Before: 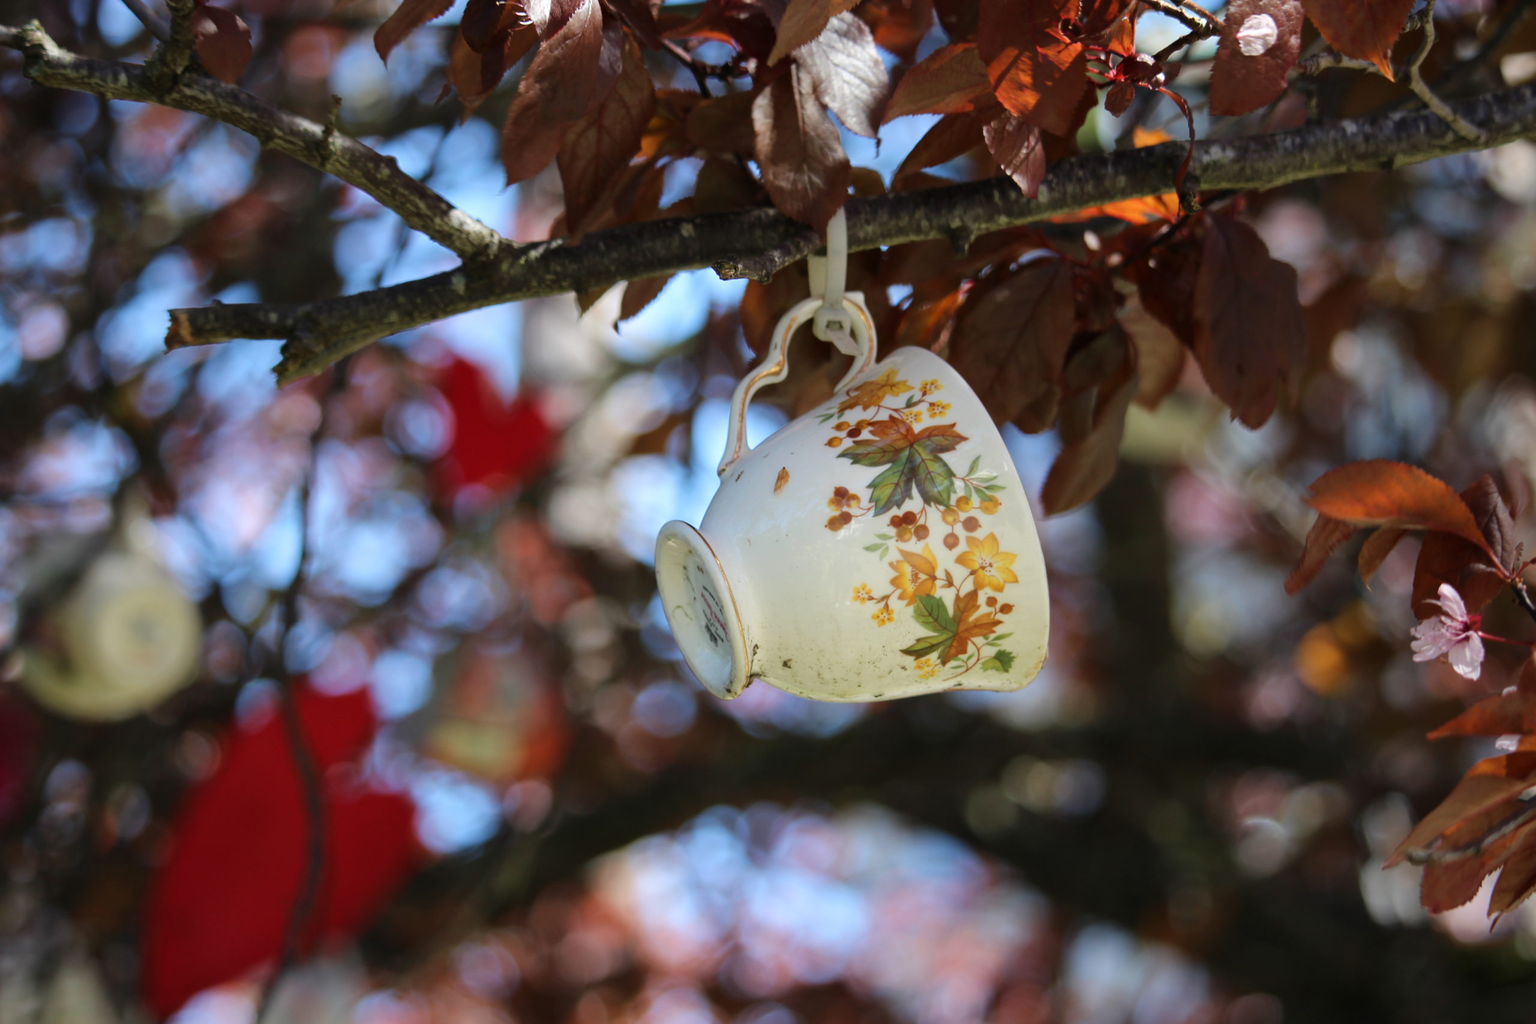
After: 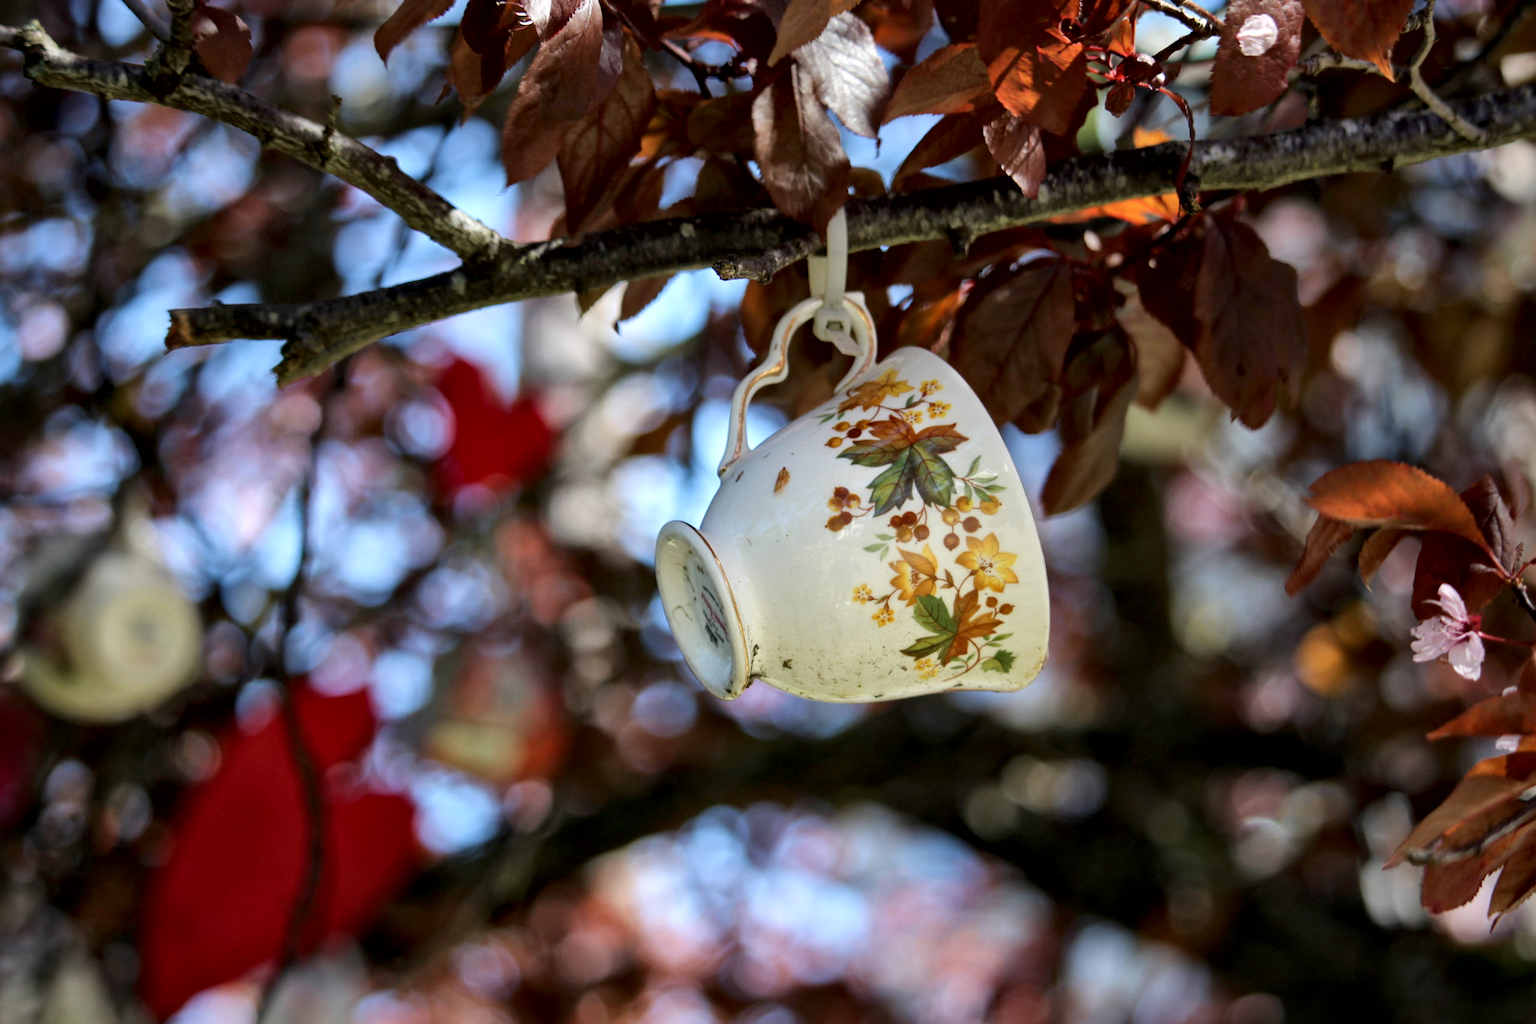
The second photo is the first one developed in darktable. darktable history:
local contrast: mode bilateral grid, contrast 50, coarseness 50, detail 150%, midtone range 0.2
exposure: black level correction 0.004, exposure 0.014 EV, compensate highlight preservation false
